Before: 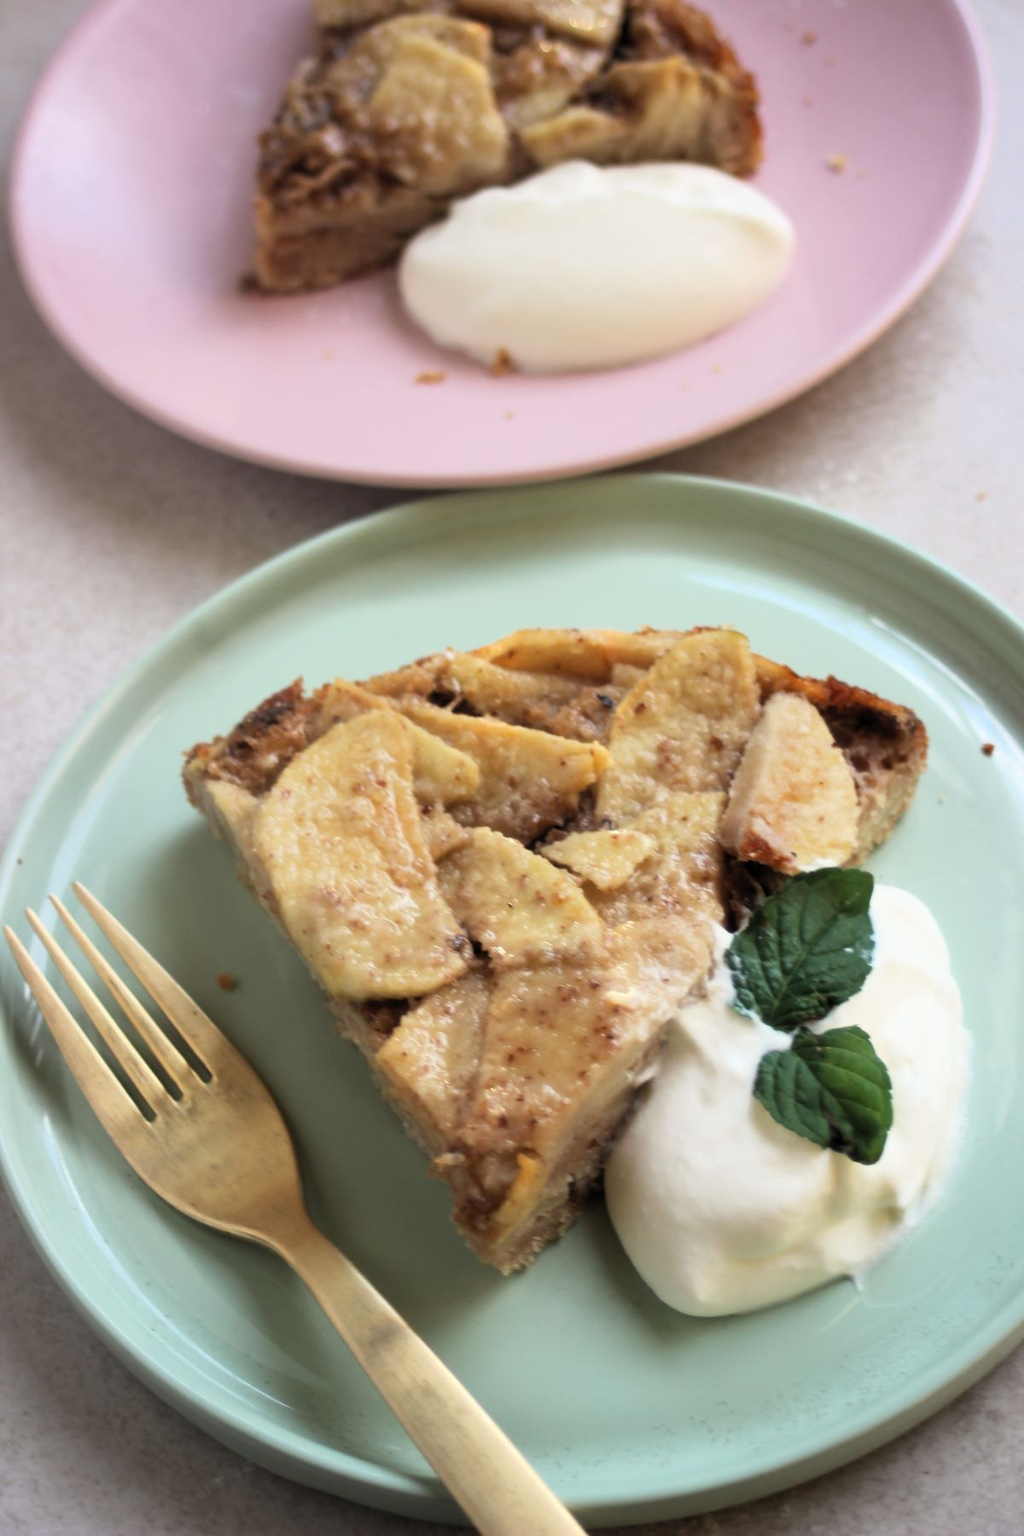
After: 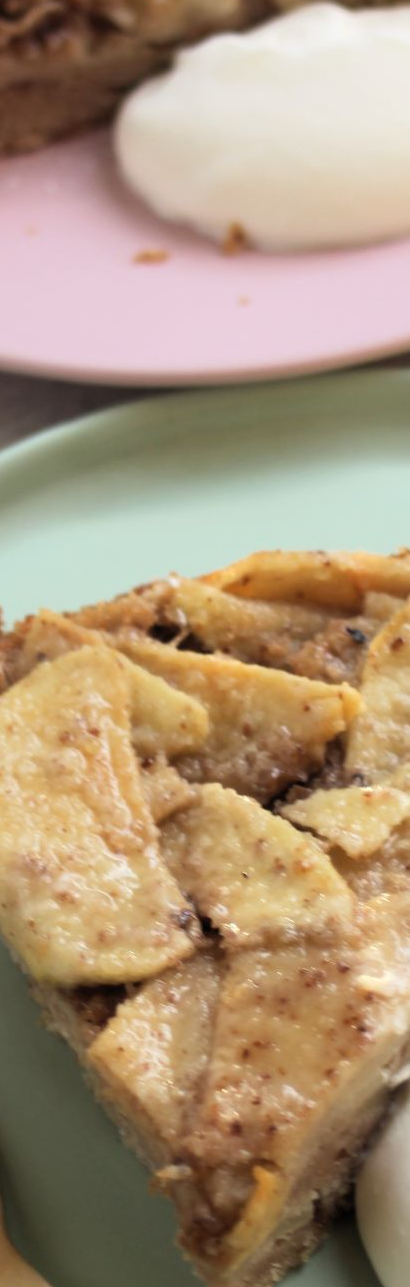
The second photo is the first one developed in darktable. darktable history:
crop and rotate: left 29.457%, top 10.367%, right 36.345%, bottom 18.08%
